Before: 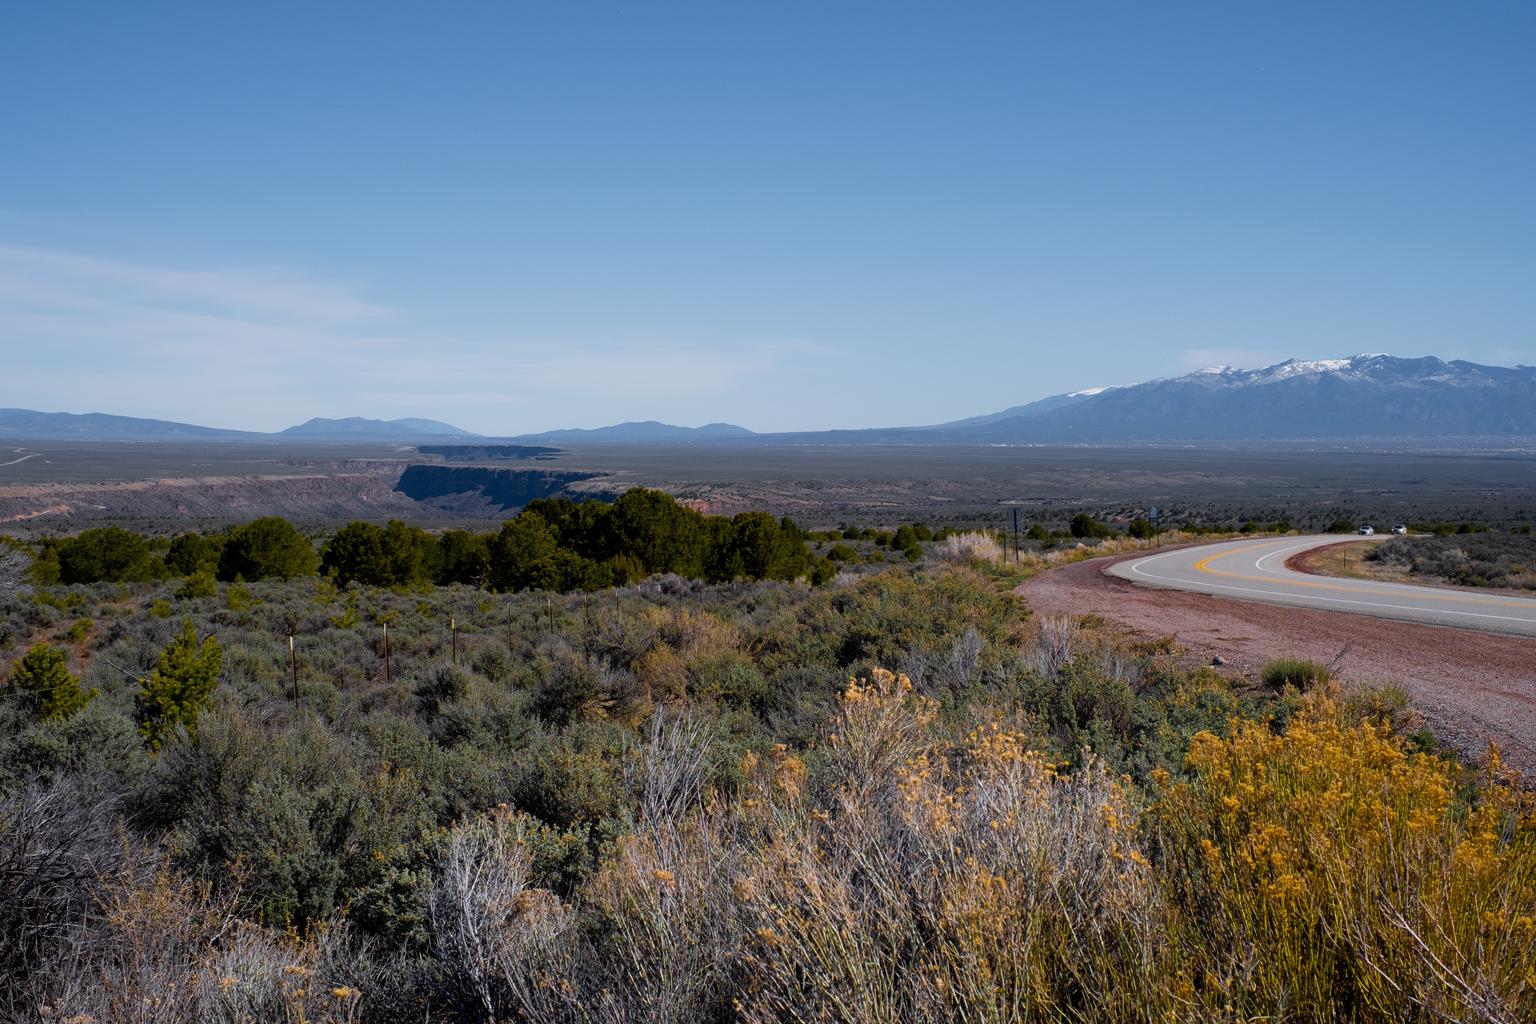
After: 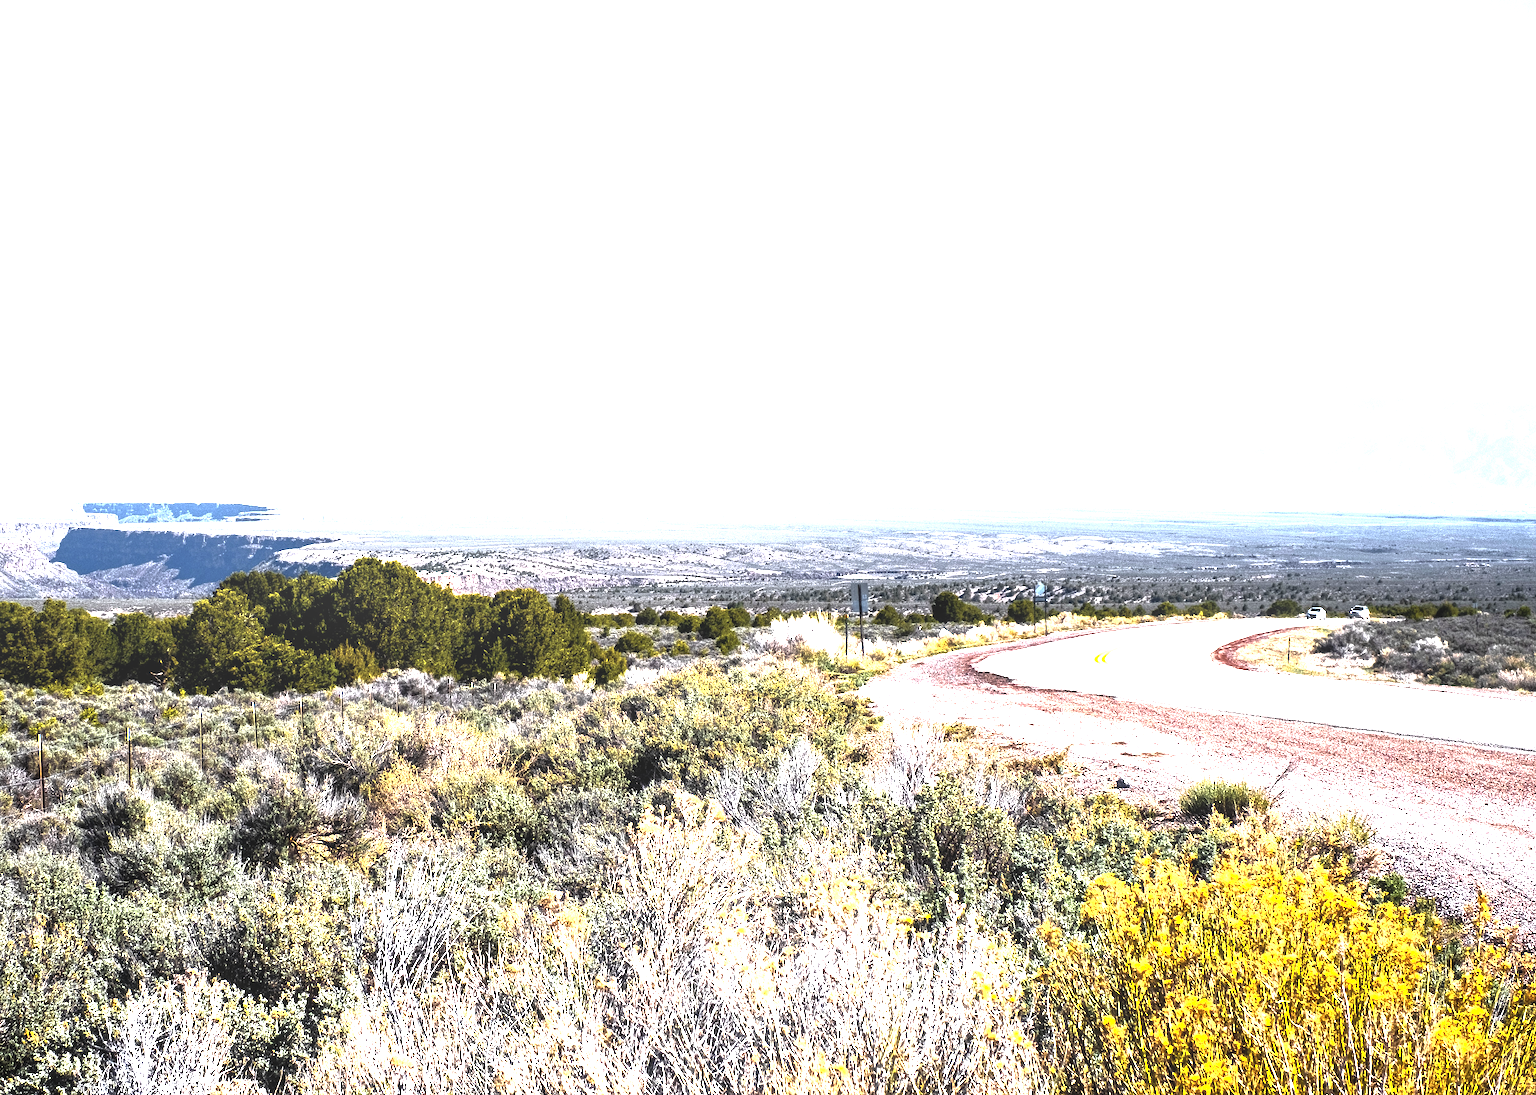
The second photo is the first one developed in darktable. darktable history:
base curve: curves: ch0 [(0, 0) (0.564, 0.291) (0.802, 0.731) (1, 1)]
local contrast: on, module defaults
crop: left 23.095%, top 5.827%, bottom 11.854%
tone equalizer: -8 EV -0.75 EV, -7 EV -0.7 EV, -6 EV -0.6 EV, -5 EV -0.4 EV, -3 EV 0.4 EV, -2 EV 0.6 EV, -1 EV 0.7 EV, +0 EV 0.75 EV, edges refinement/feathering 500, mask exposure compensation -1.57 EV, preserve details no
exposure: black level correction 0, exposure 2.327 EV, compensate exposure bias true, compensate highlight preservation false
